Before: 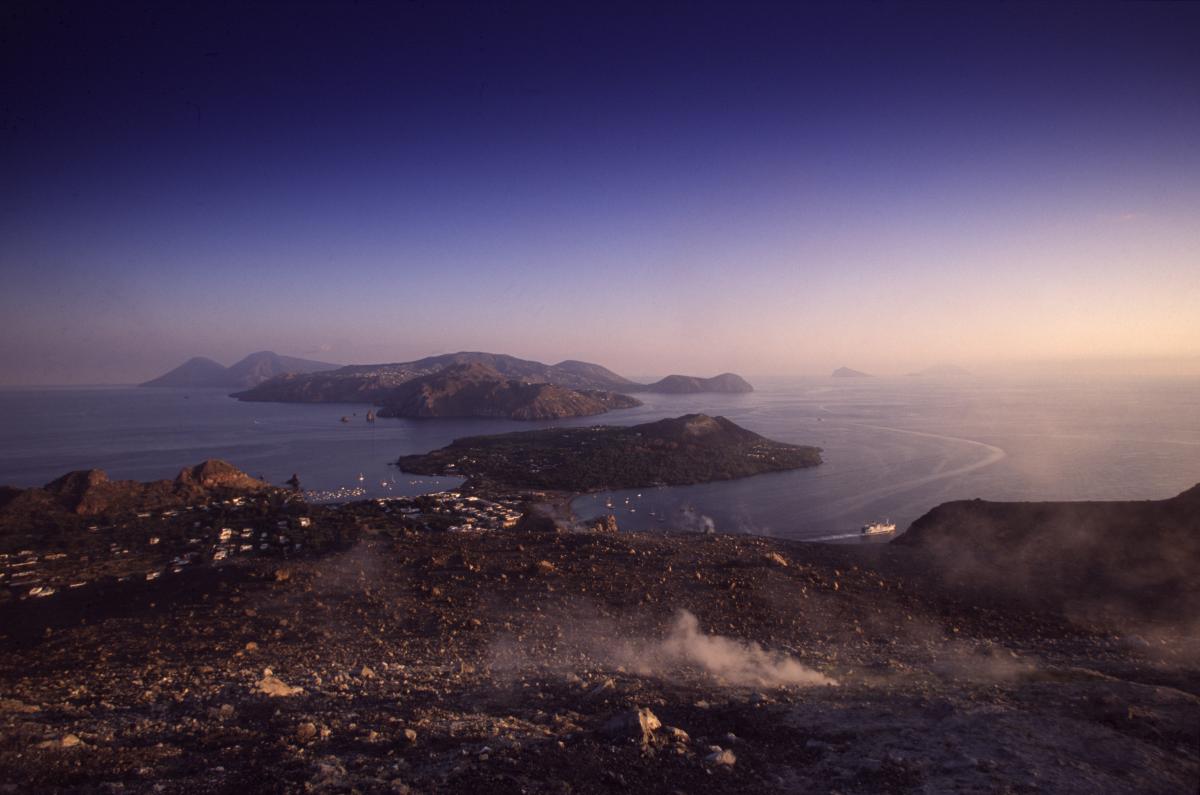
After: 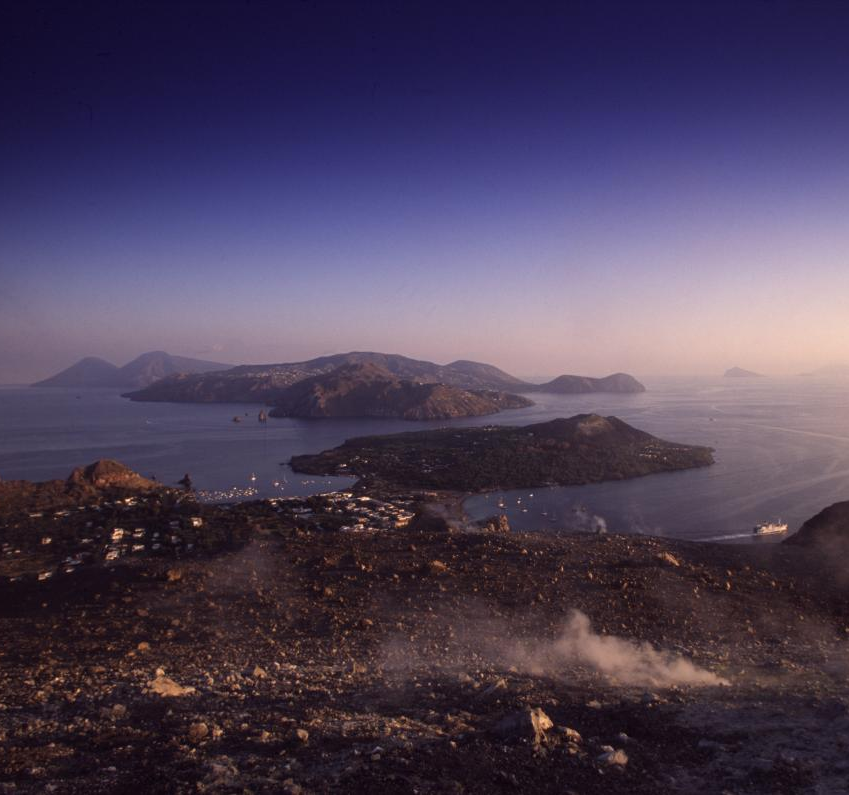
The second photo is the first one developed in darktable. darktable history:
crop and rotate: left 9.061%, right 20.142%
